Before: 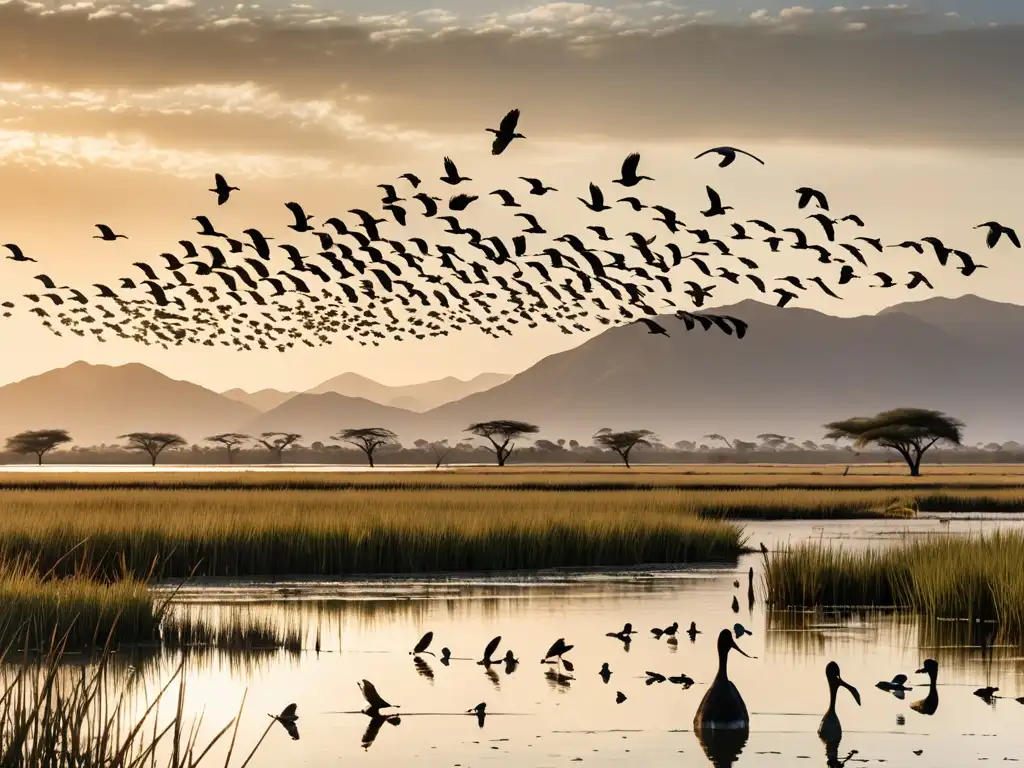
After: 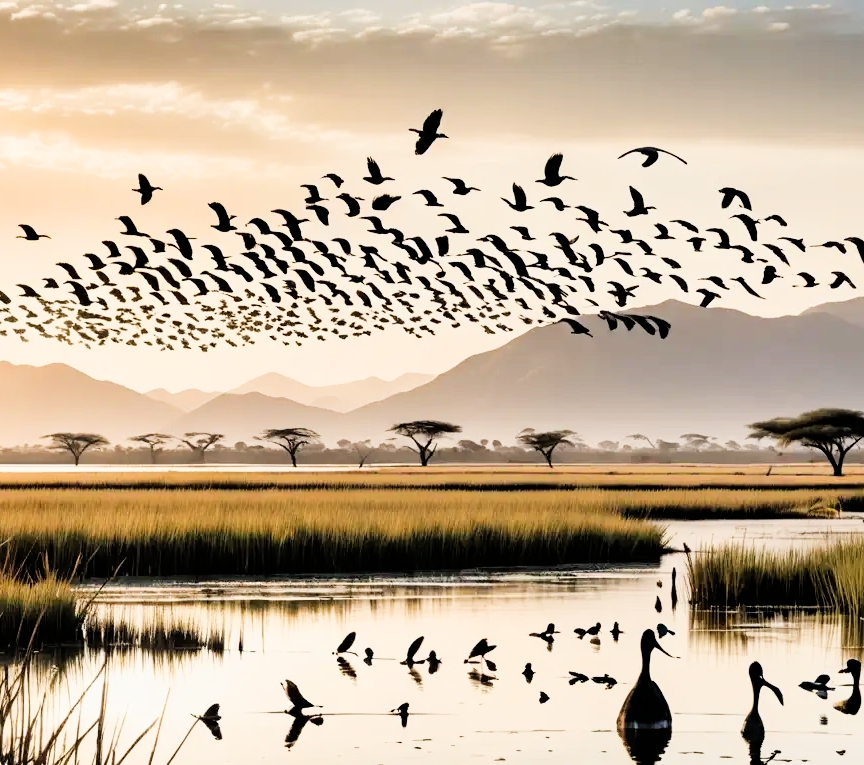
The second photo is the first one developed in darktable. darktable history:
crop: left 7.598%, right 7.873%
exposure: black level correction 0, exposure 1.1 EV, compensate highlight preservation false
filmic rgb: black relative exposure -5 EV, hardness 2.88, contrast 1.2, highlights saturation mix -30%
